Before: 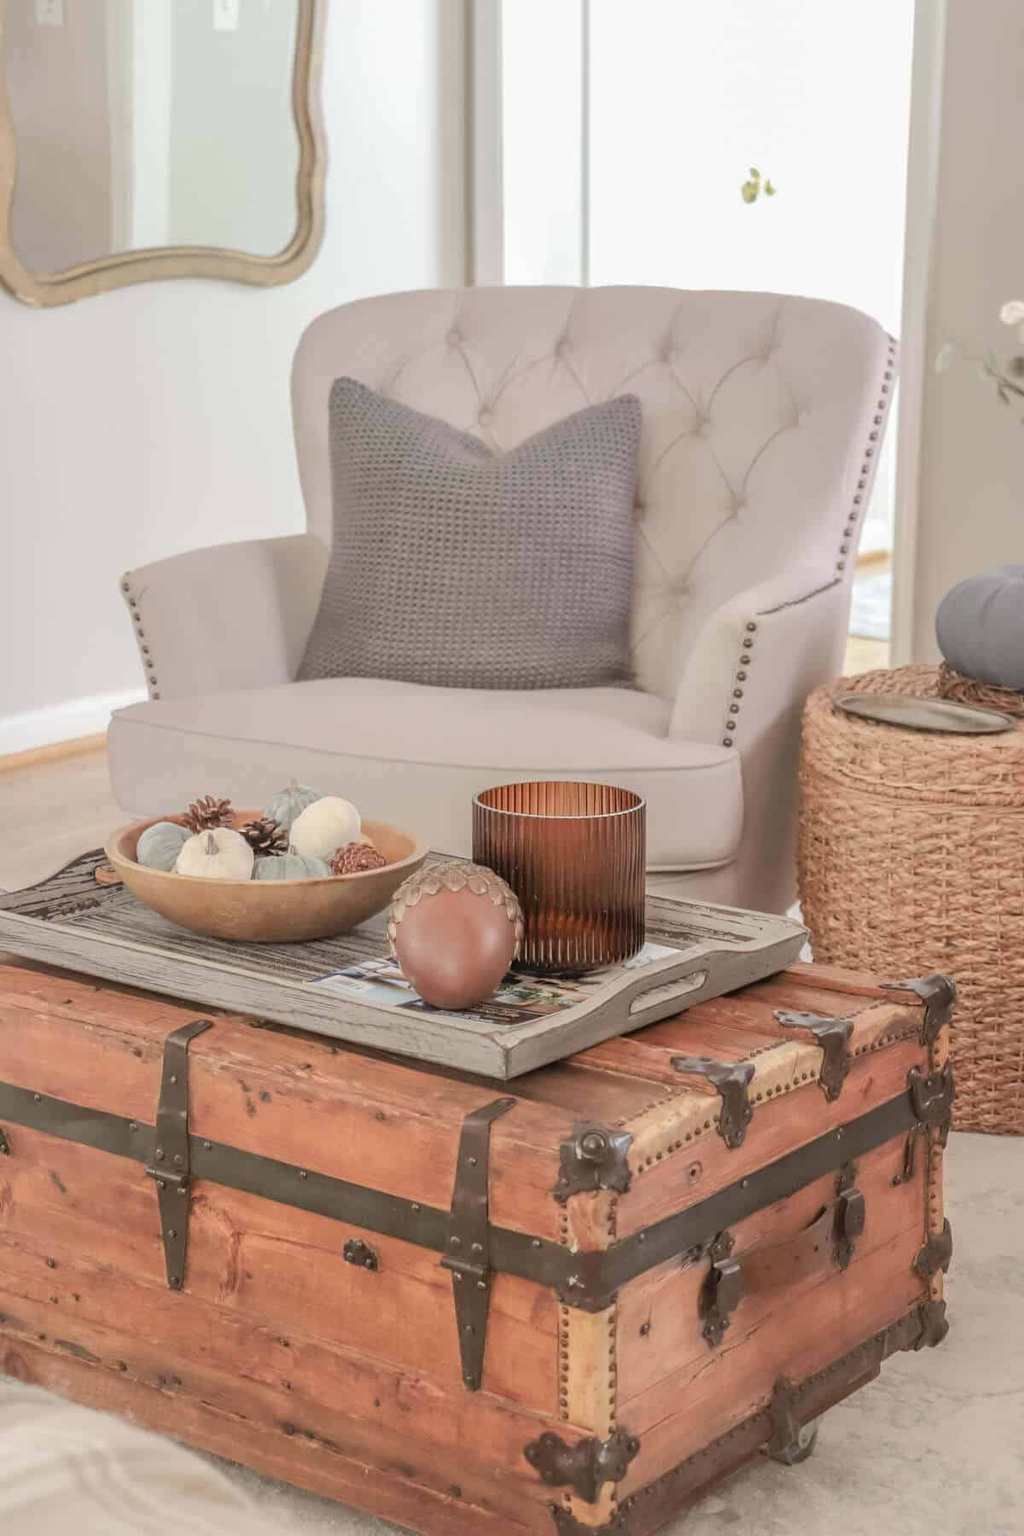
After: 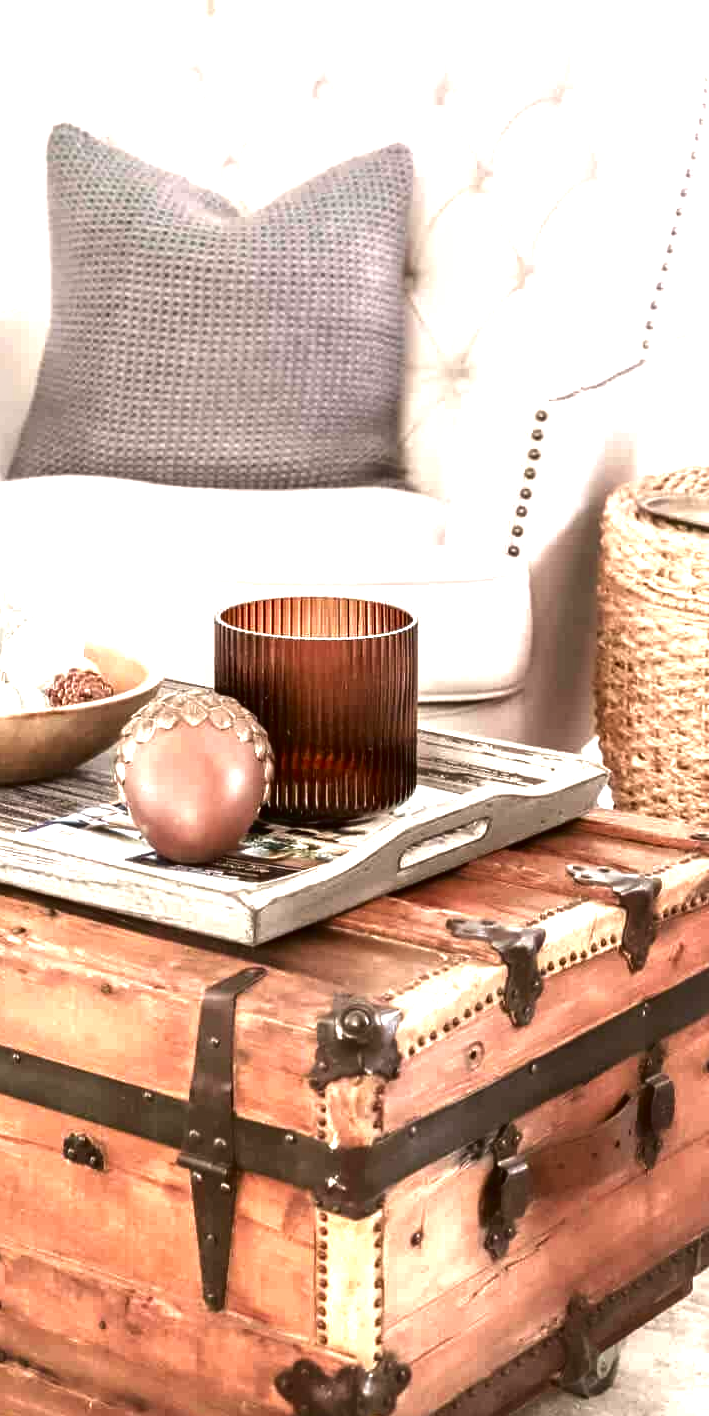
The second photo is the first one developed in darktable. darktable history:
exposure: exposure 1.137 EV, compensate highlight preservation false
contrast brightness saturation: brightness -0.52
contrast equalizer: octaves 7, y [[0.6 ×6], [0.55 ×6], [0 ×6], [0 ×6], [0 ×6]], mix -0.3
crop and rotate: left 28.256%, top 17.734%, right 12.656%, bottom 3.573%
tone equalizer: -8 EV -0.417 EV, -7 EV -0.389 EV, -6 EV -0.333 EV, -5 EV -0.222 EV, -3 EV 0.222 EV, -2 EV 0.333 EV, -1 EV 0.389 EV, +0 EV 0.417 EV, edges refinement/feathering 500, mask exposure compensation -1.57 EV, preserve details no
